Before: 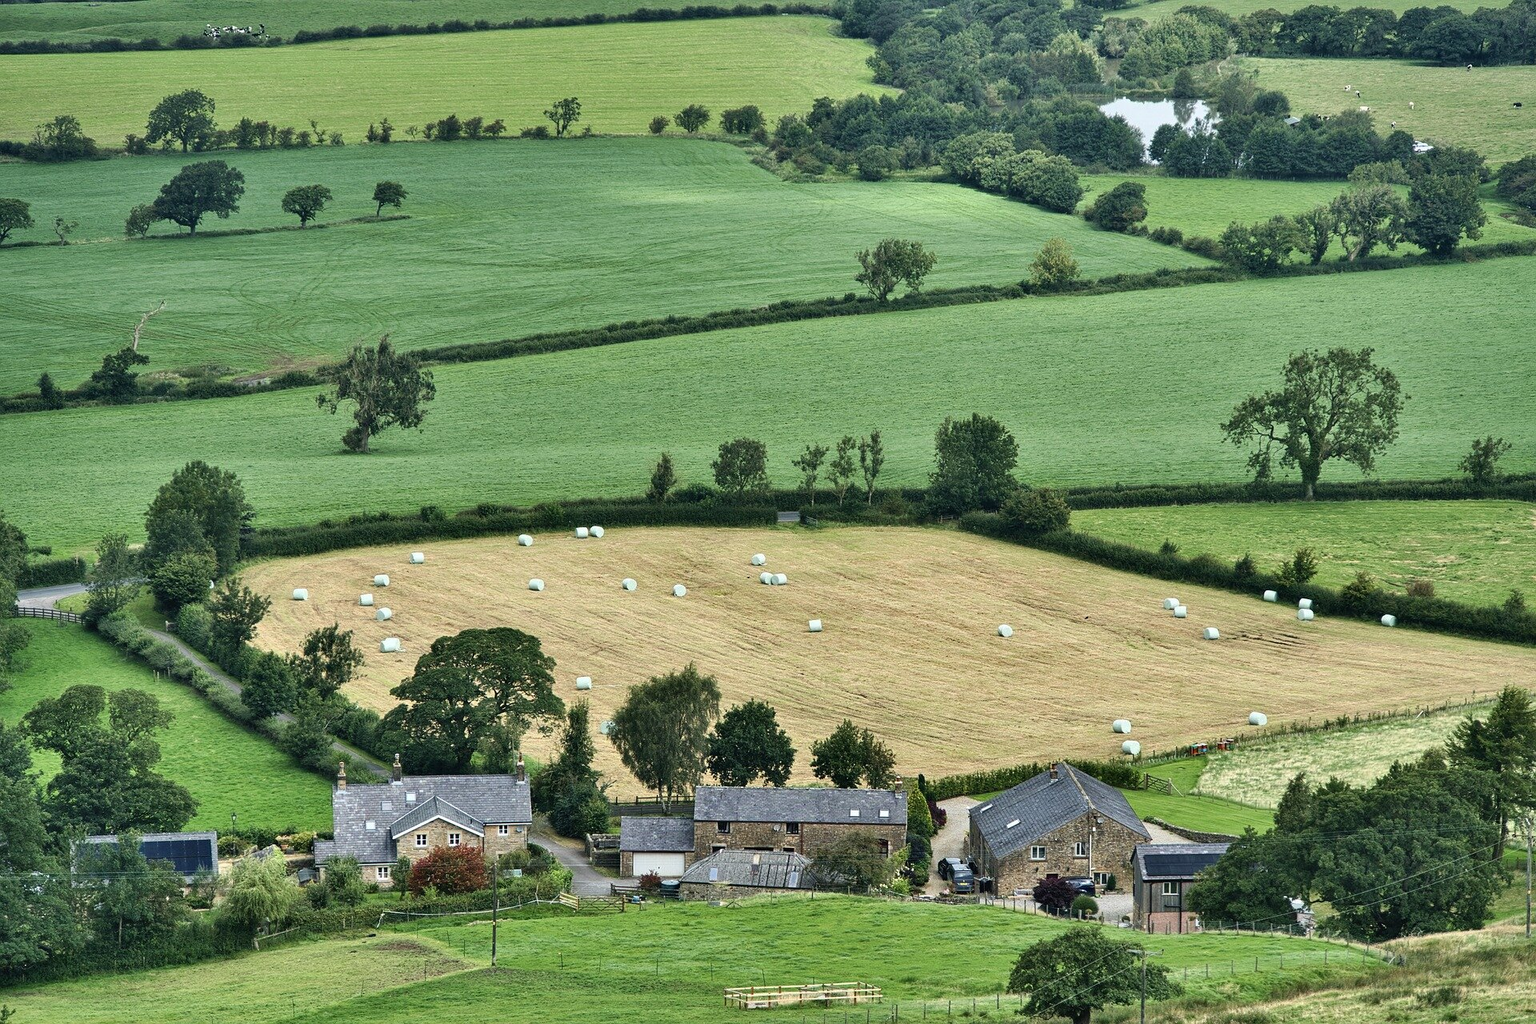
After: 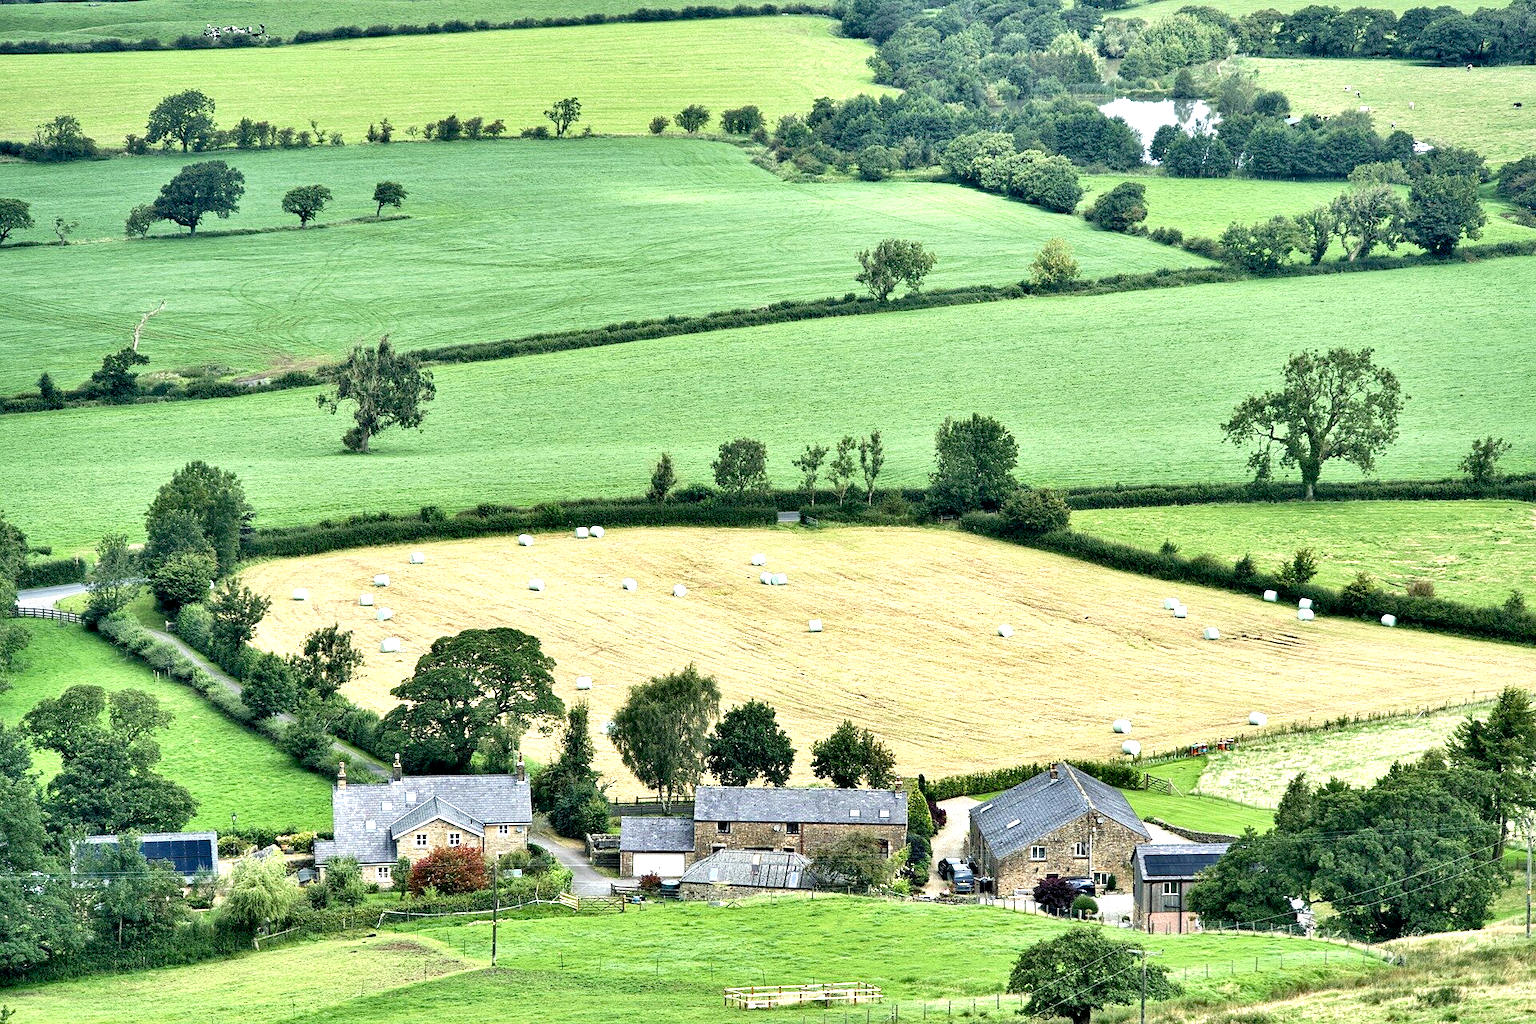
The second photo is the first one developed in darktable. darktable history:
color balance: input saturation 99%
exposure: black level correction 0.01, exposure 1 EV, compensate highlight preservation false
base curve: curves: ch0 [(0, 0) (0.472, 0.508) (1, 1)]
